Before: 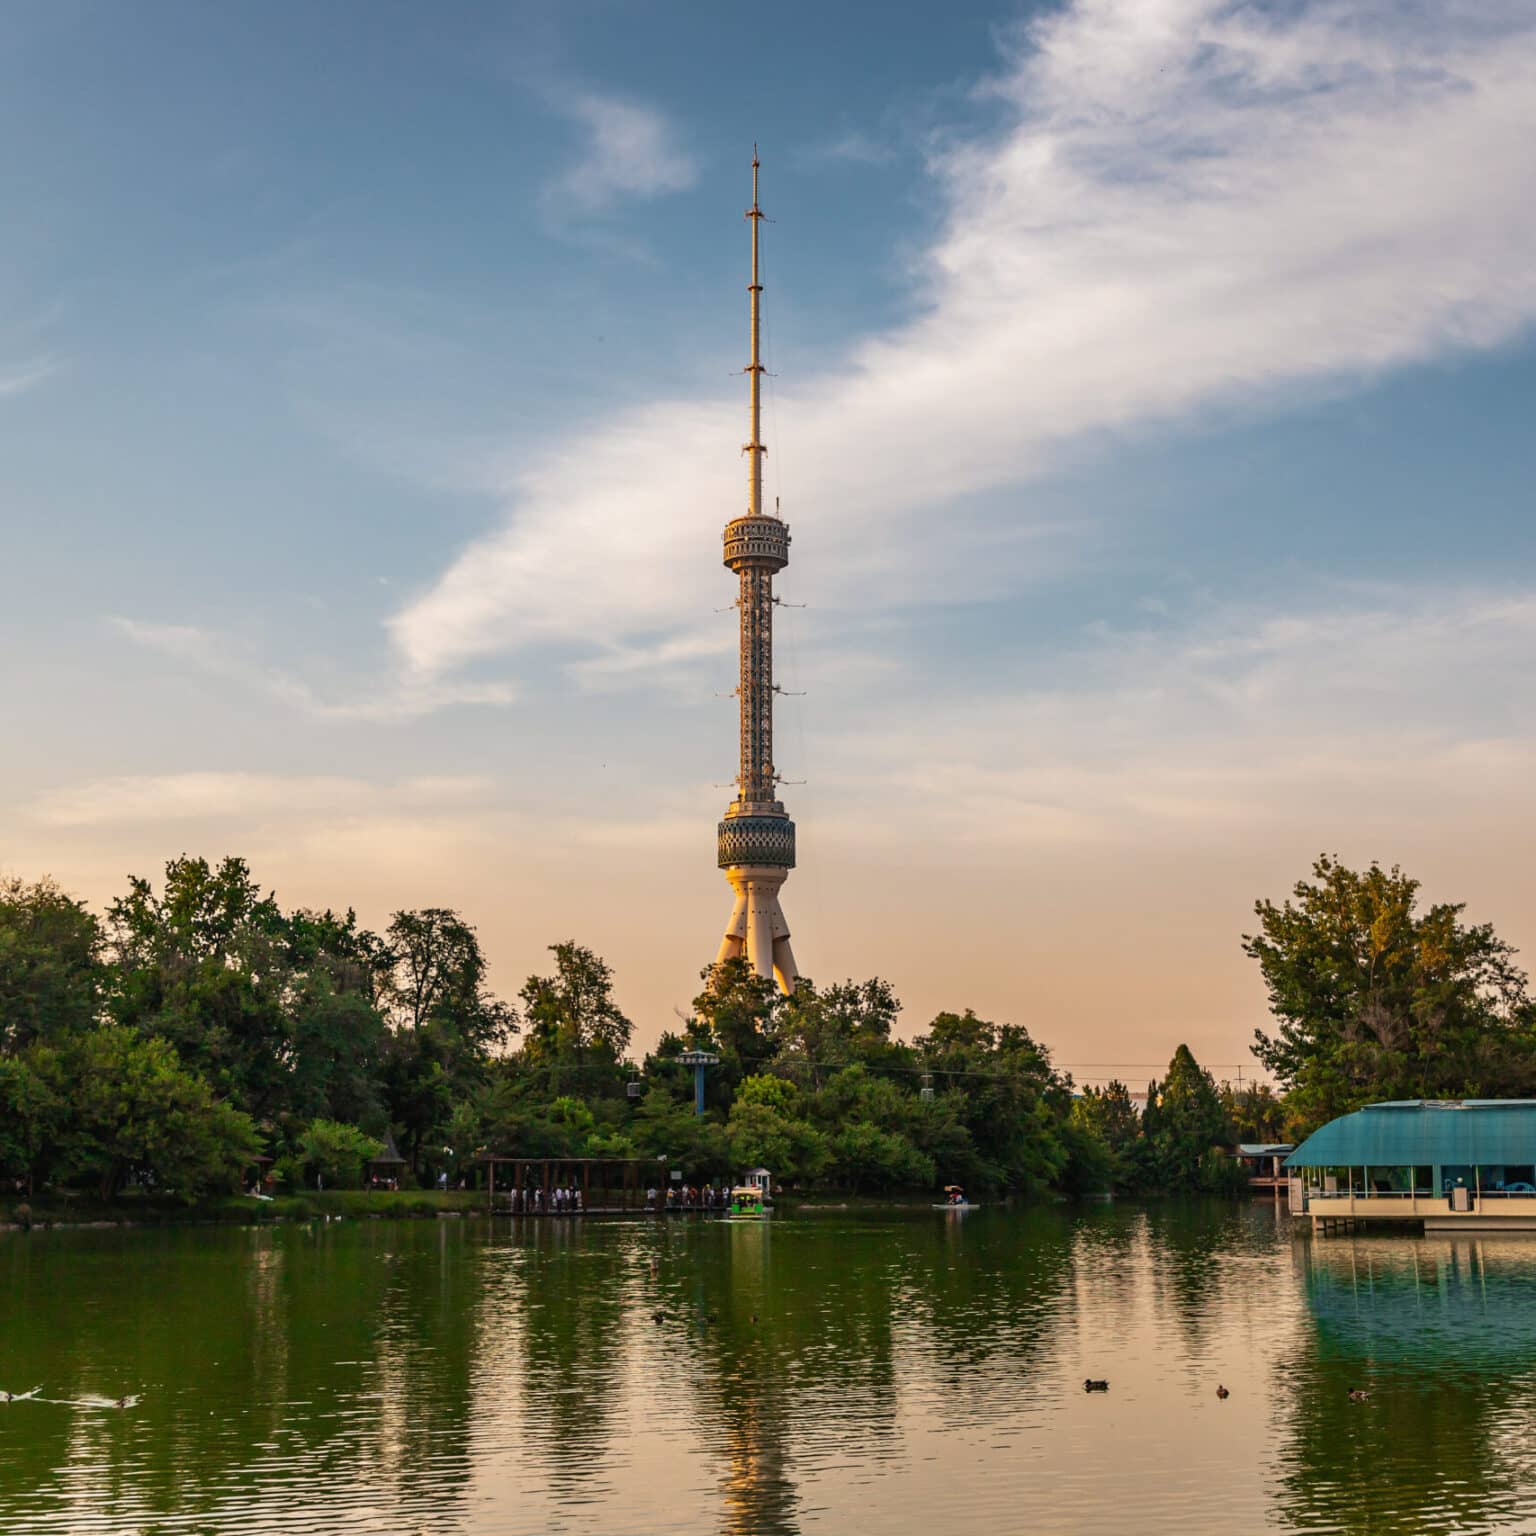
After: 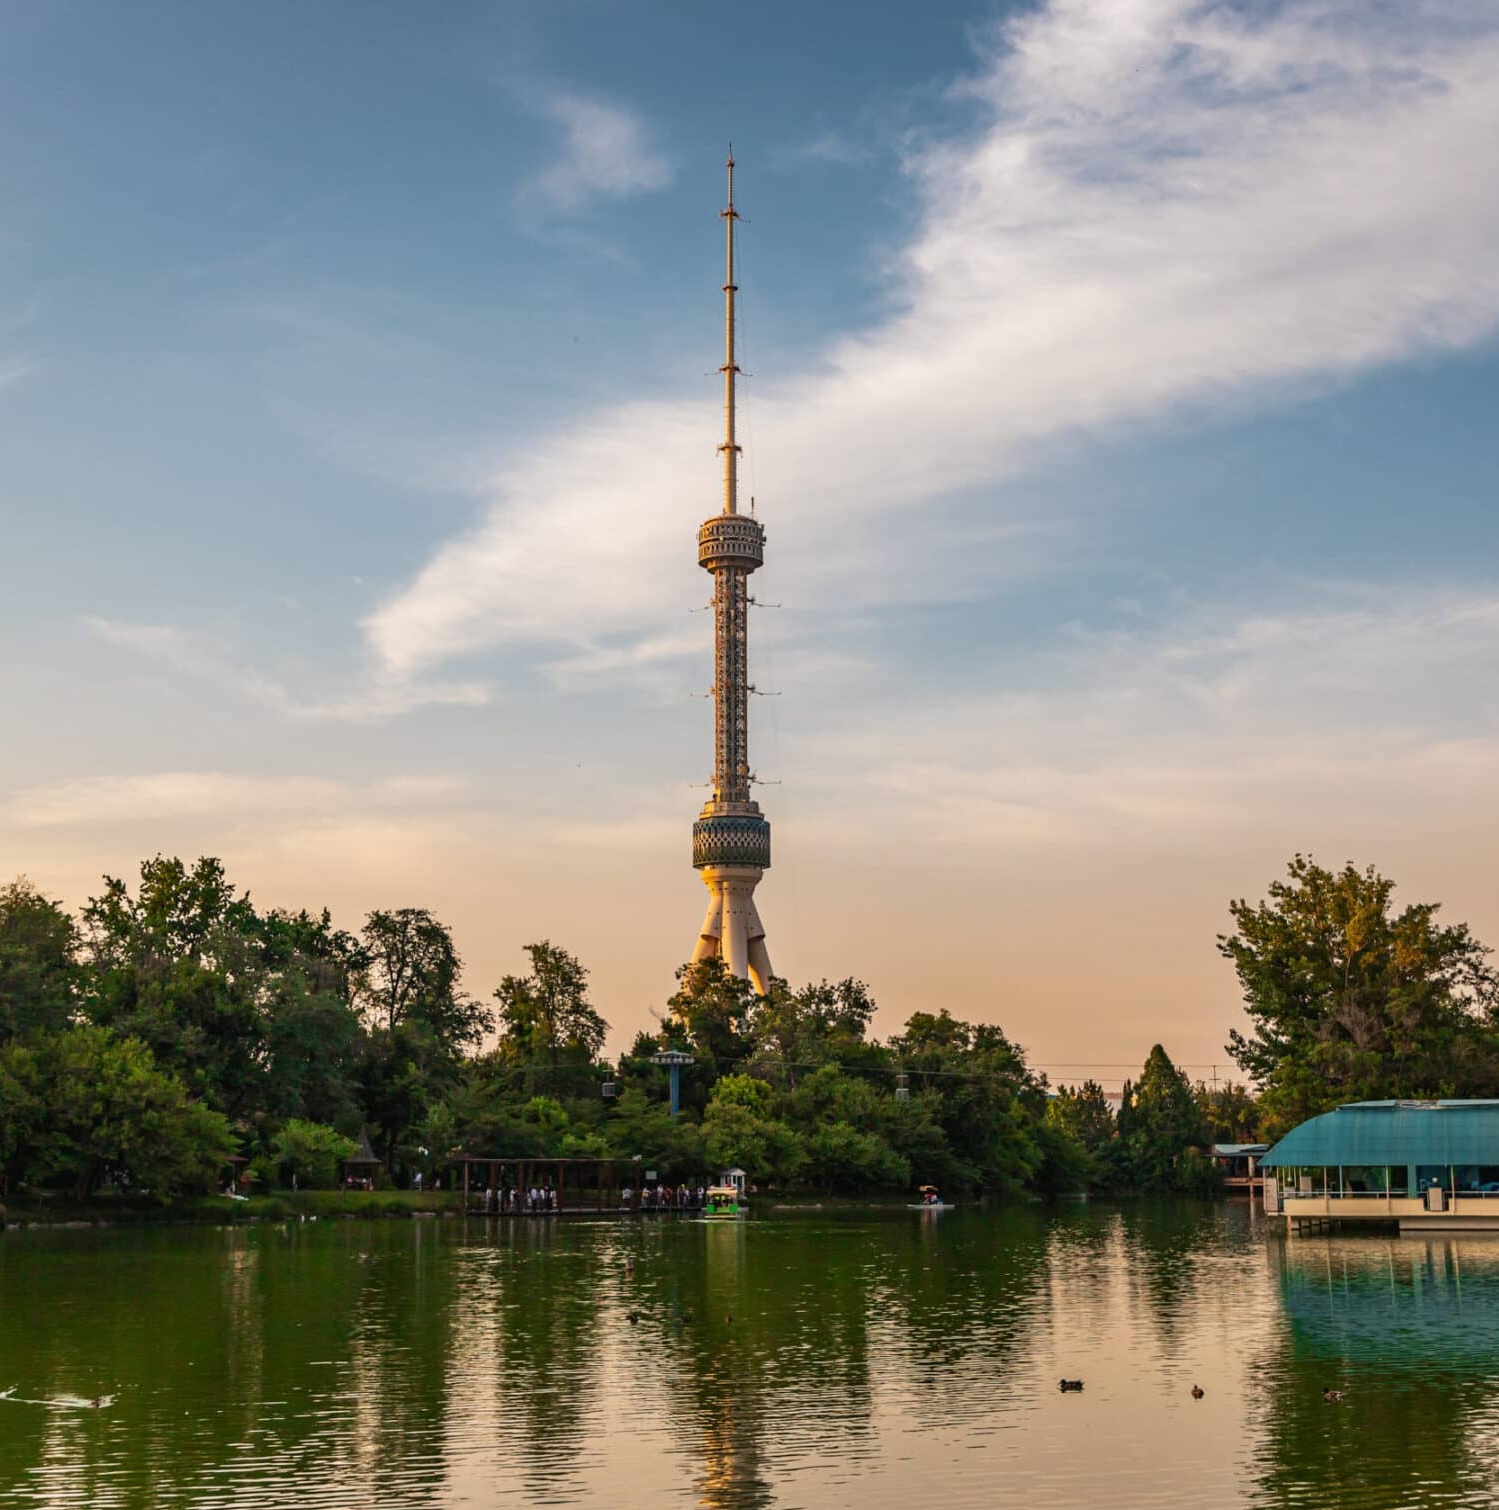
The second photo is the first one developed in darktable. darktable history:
crop and rotate: left 1.64%, right 0.768%, bottom 1.655%
